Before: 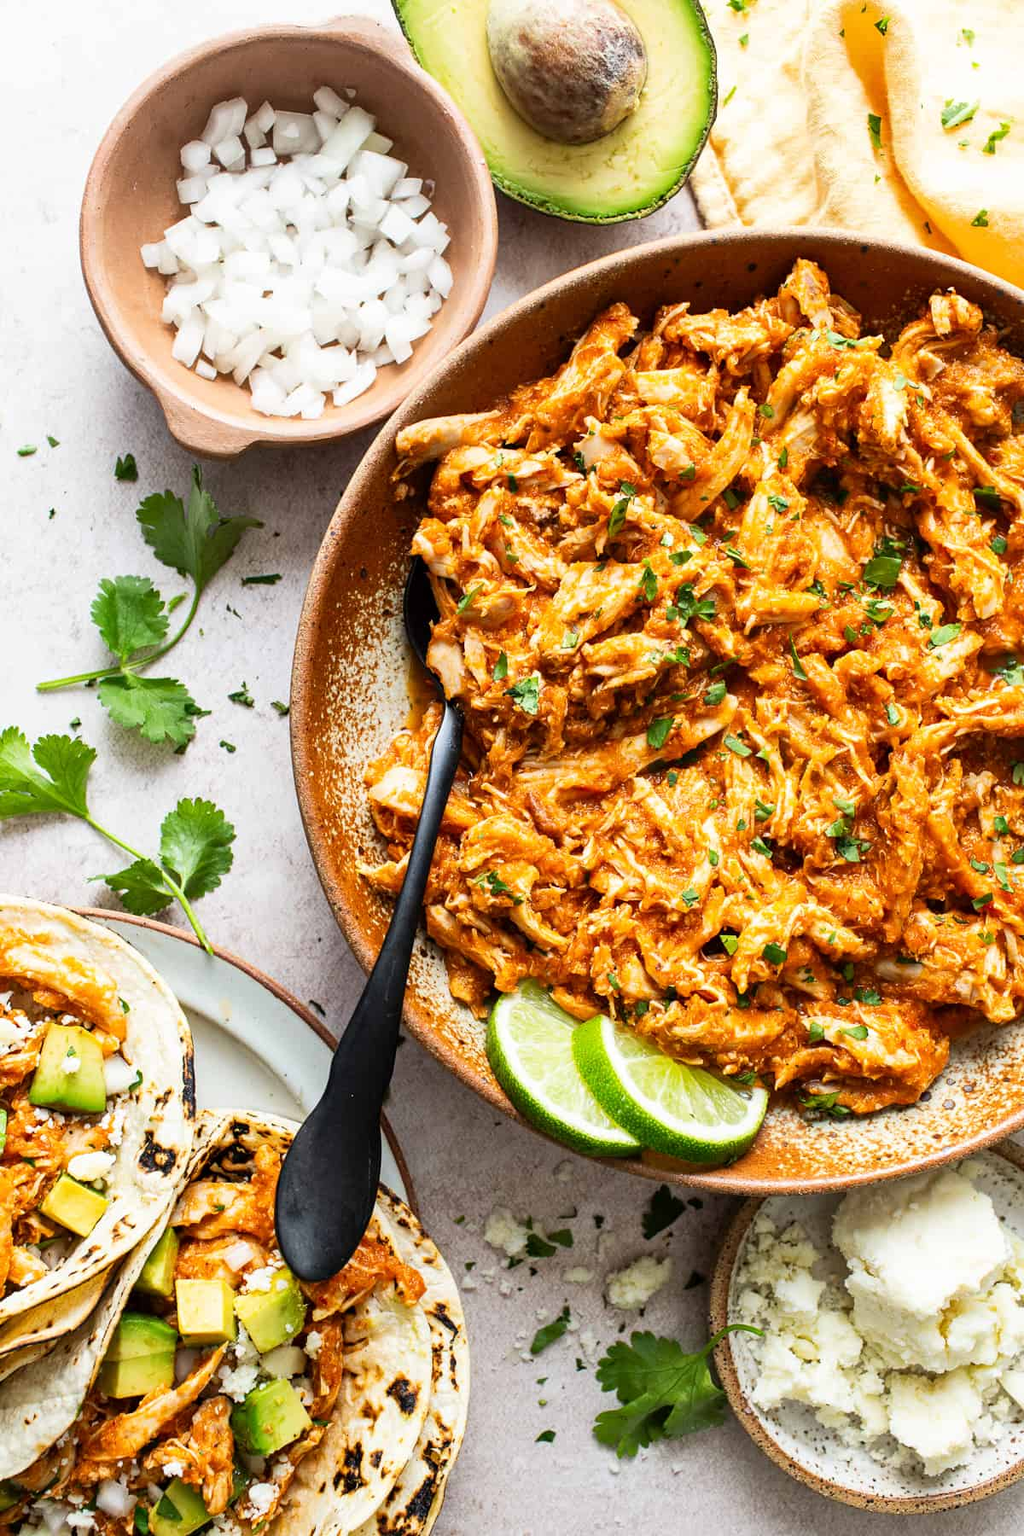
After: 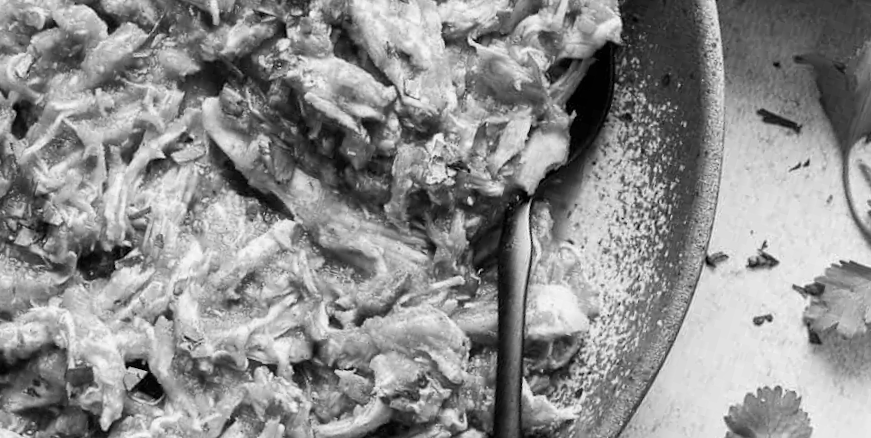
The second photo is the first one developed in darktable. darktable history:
monochrome: a -35.87, b 49.73, size 1.7
crop and rotate: angle 16.12°, top 30.835%, bottom 35.653%
